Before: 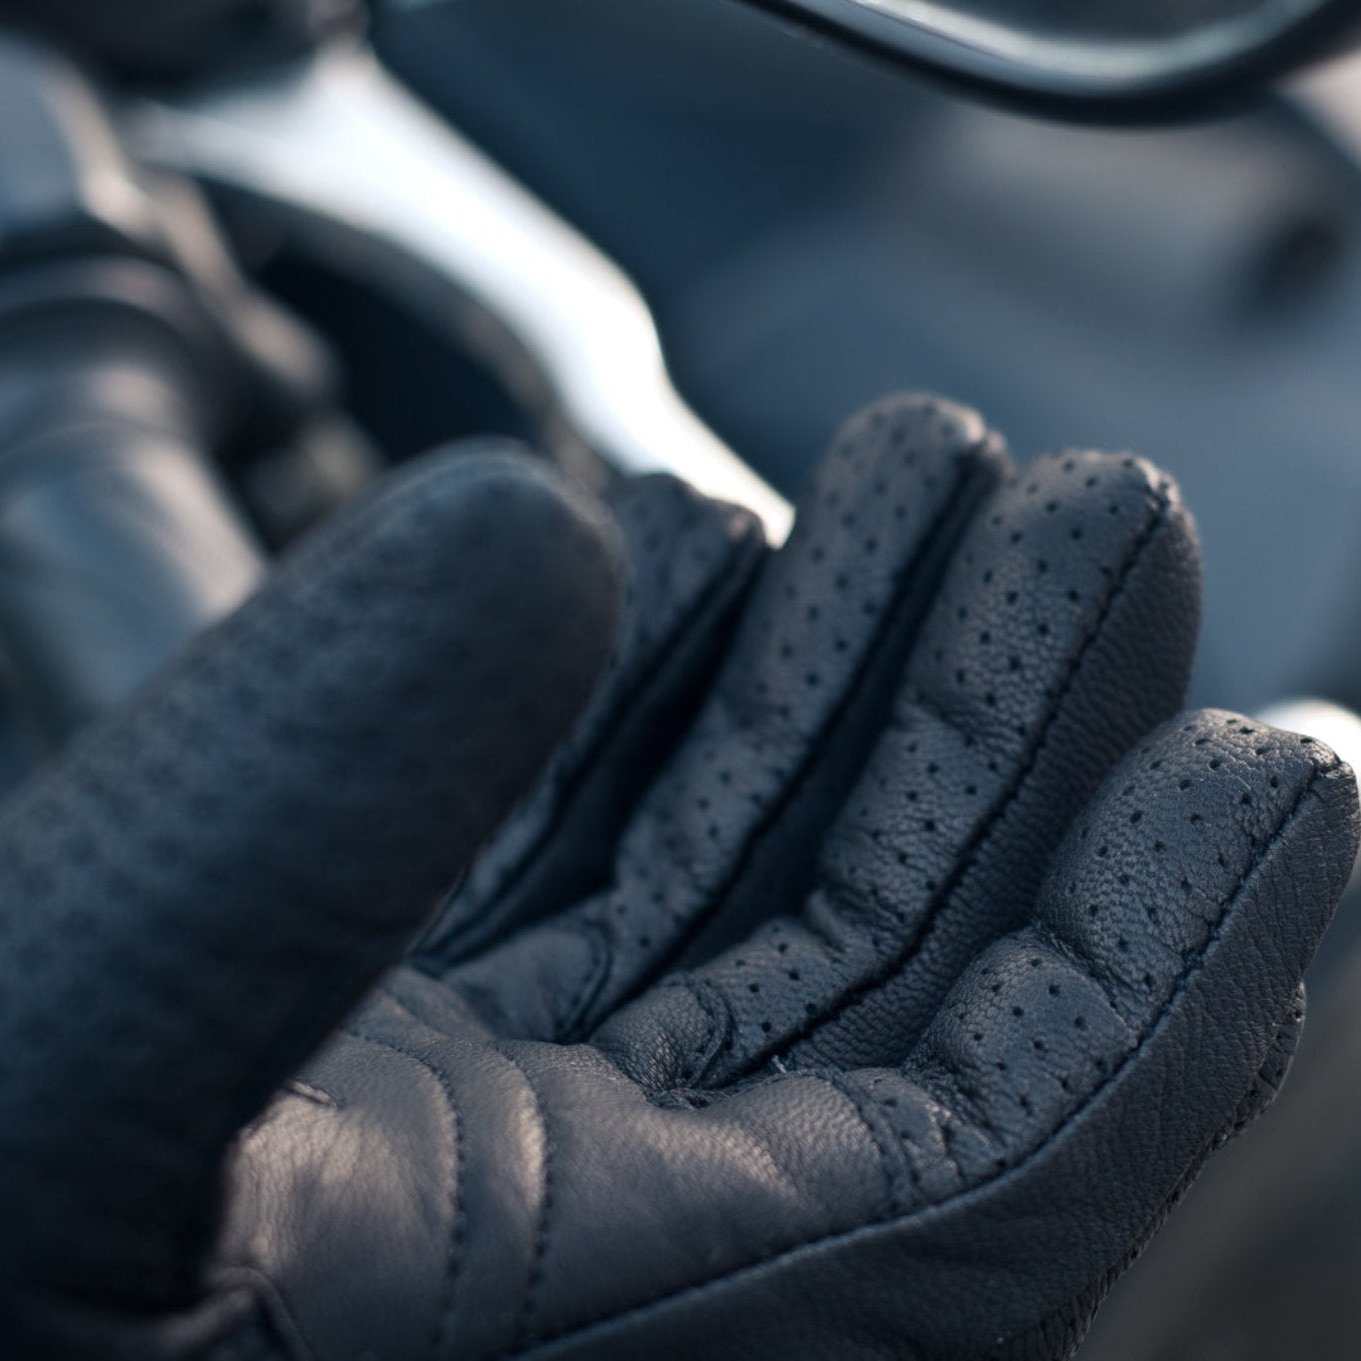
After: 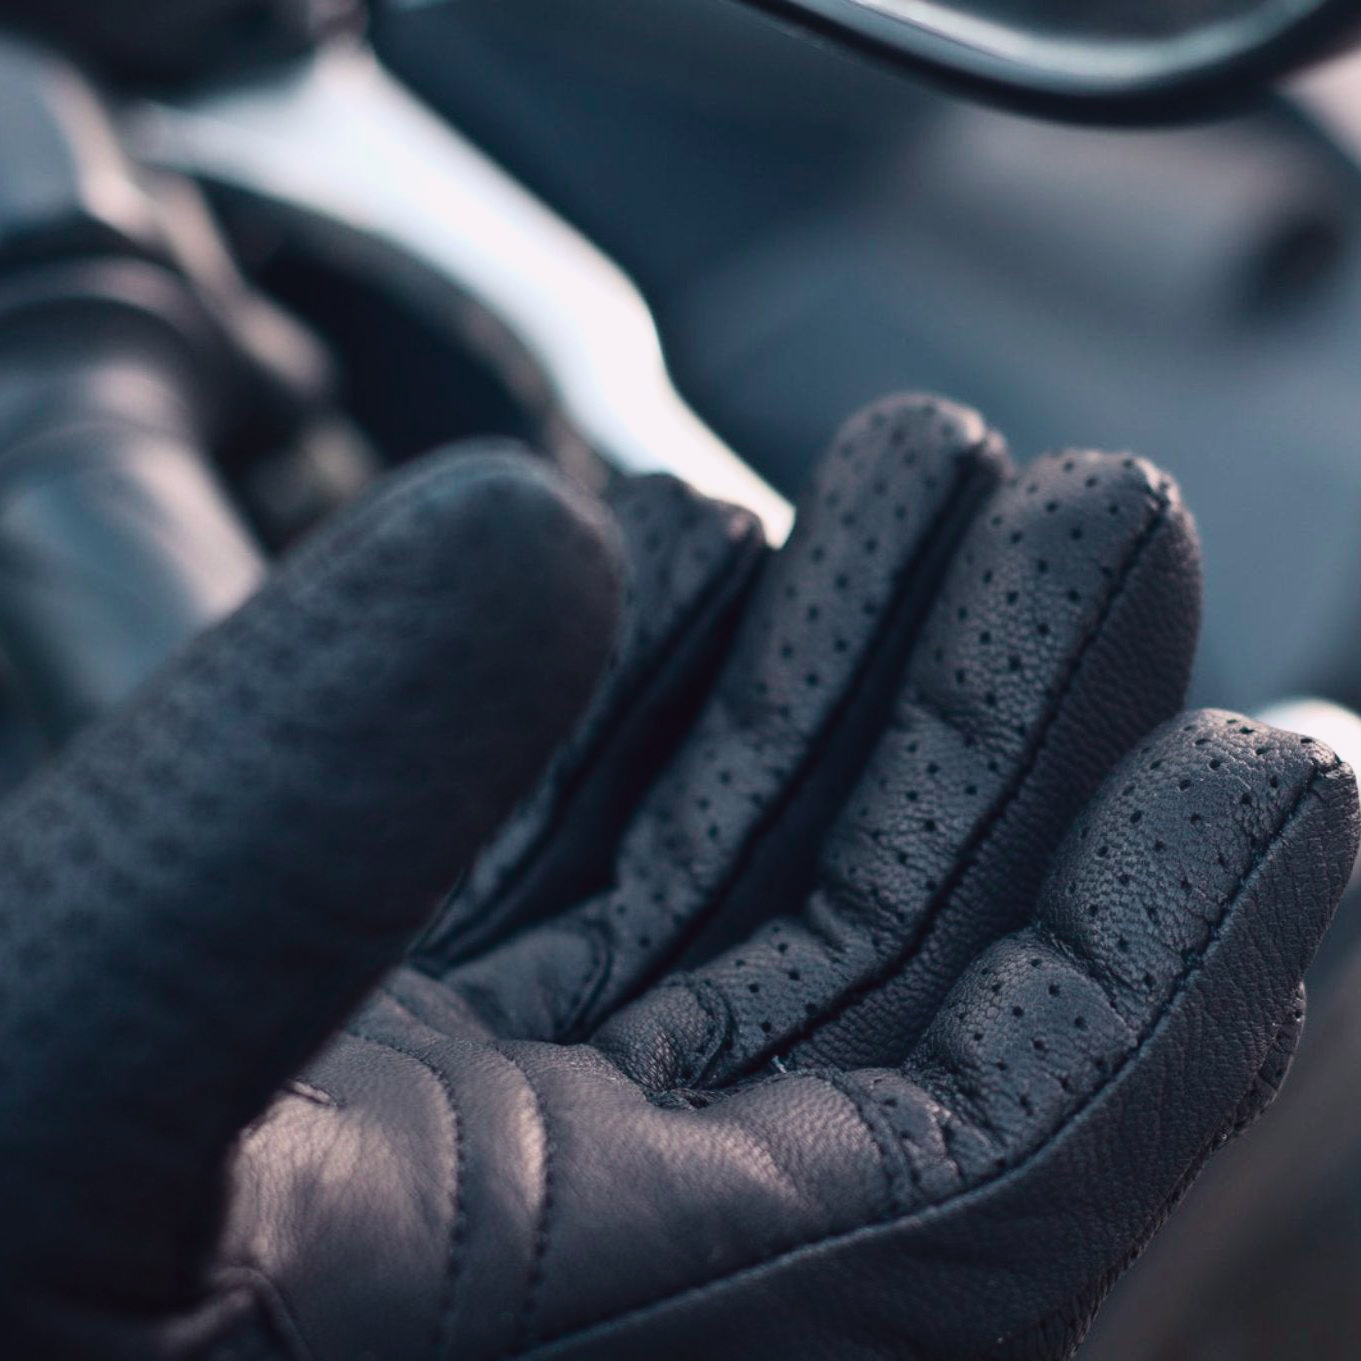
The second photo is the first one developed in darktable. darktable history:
tone curve: curves: ch0 [(0, 0.025) (0.15, 0.143) (0.452, 0.486) (0.751, 0.788) (1, 0.961)]; ch1 [(0, 0) (0.43, 0.408) (0.476, 0.469) (0.497, 0.507) (0.546, 0.571) (0.566, 0.607) (0.62, 0.657) (1, 1)]; ch2 [(0, 0) (0.386, 0.397) (0.505, 0.498) (0.547, 0.546) (0.579, 0.58) (1, 1)], color space Lab, independent channels, preserve colors none
